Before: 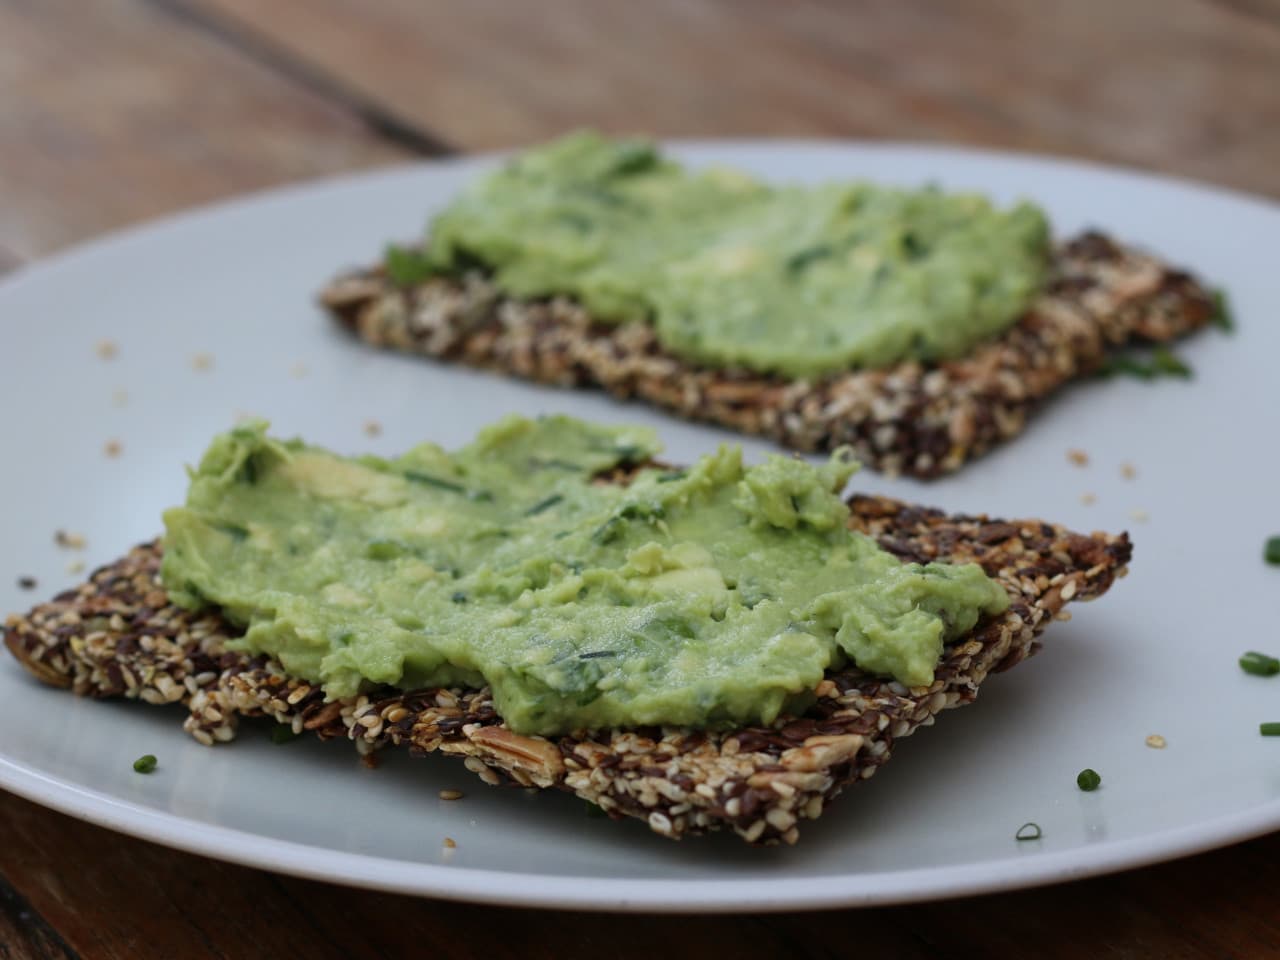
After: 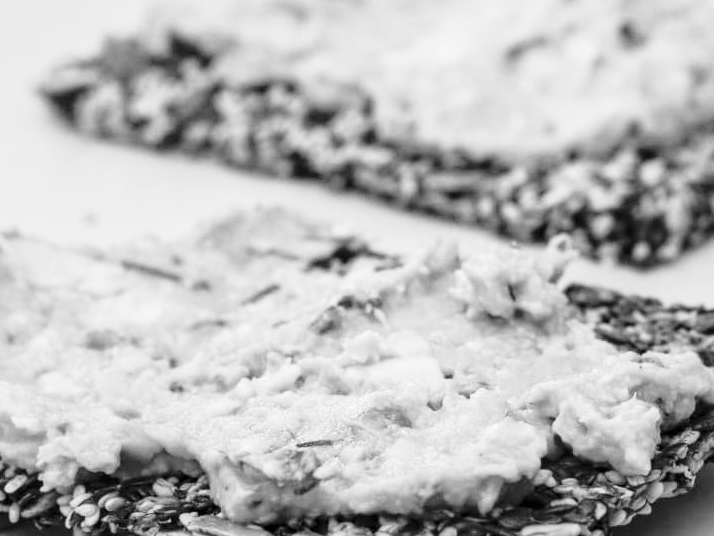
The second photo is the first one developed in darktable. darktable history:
base curve: curves: ch0 [(0, 0) (0.028, 0.03) (0.121, 0.232) (0.46, 0.748) (0.859, 0.968) (1, 1)], preserve colors none
local contrast: detail 130%
crop and rotate: left 22.13%, top 22.054%, right 22.026%, bottom 22.102%
exposure: black level correction 0, exposure 0.9 EV, compensate highlight preservation false
monochrome: a -92.57, b 58.91
color balance rgb: shadows lift › hue 87.51°, highlights gain › chroma 0.68%, highlights gain › hue 55.1°, global offset › chroma 0.13%, global offset › hue 253.66°, linear chroma grading › global chroma 0.5%, perceptual saturation grading › global saturation 16.38%
